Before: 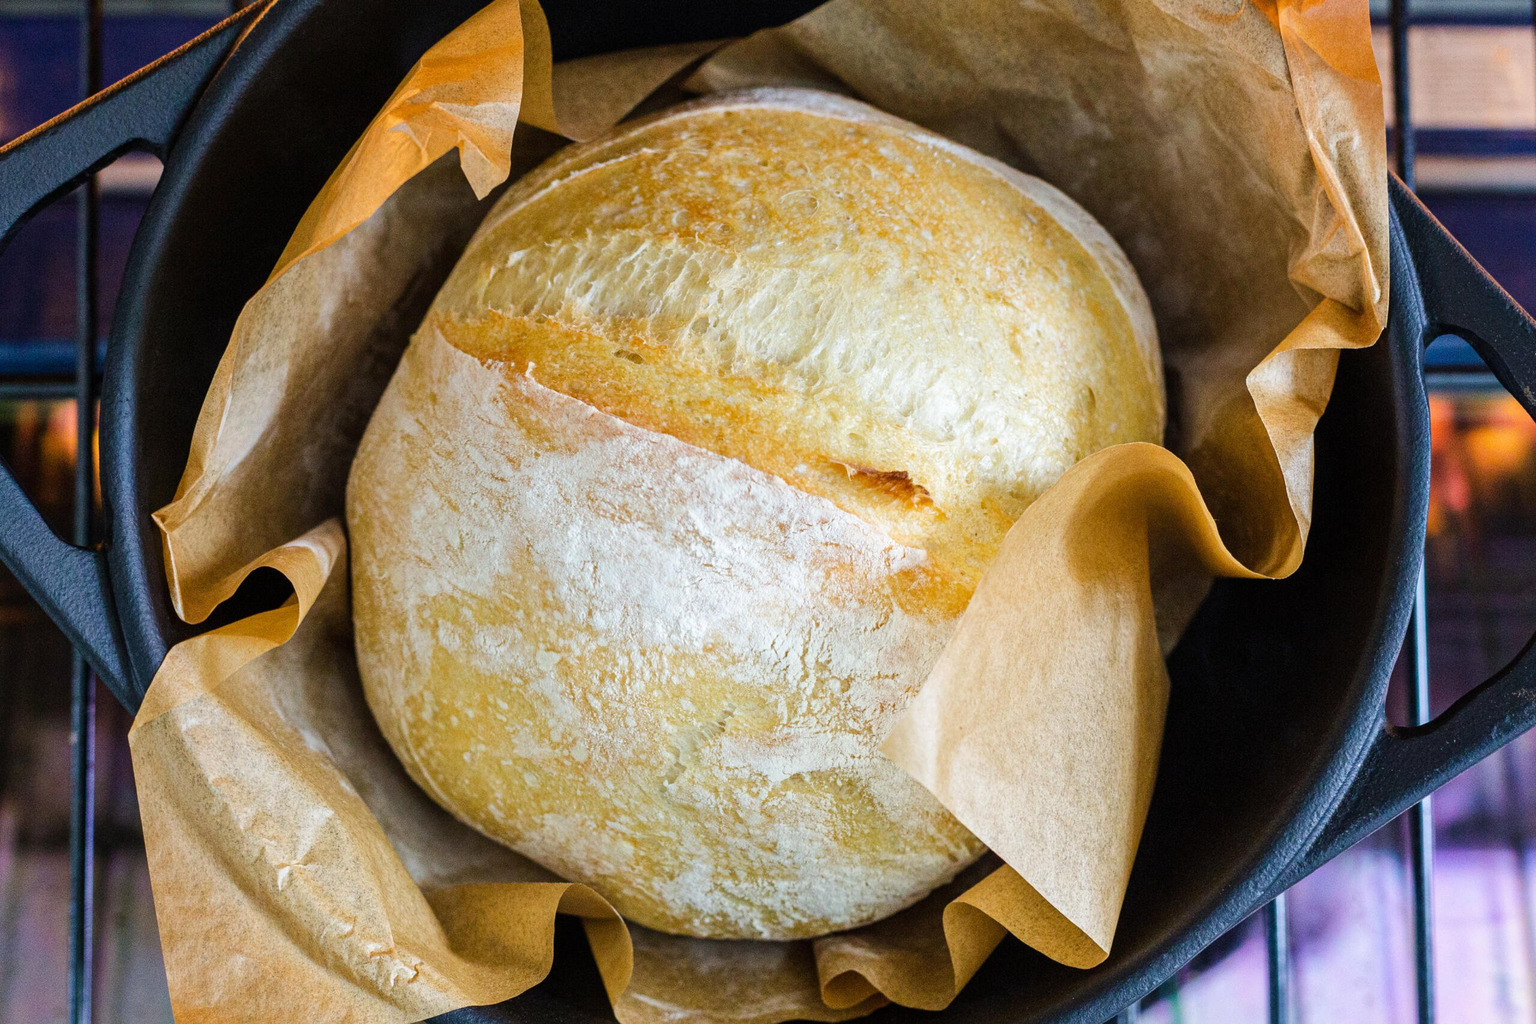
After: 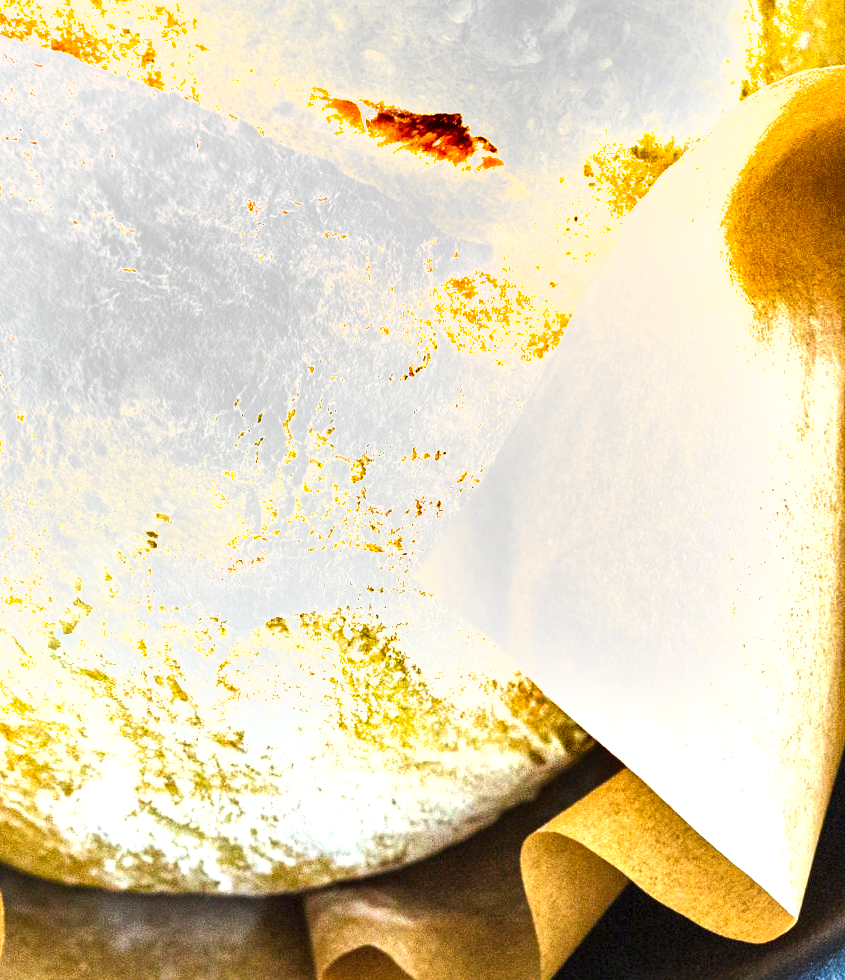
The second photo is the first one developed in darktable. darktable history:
tone equalizer: on, module defaults
exposure: black level correction 0, exposure 1.392 EV, compensate highlight preservation false
shadows and highlights: low approximation 0.01, soften with gaussian
crop: left 41.078%, top 39.418%, right 25.909%, bottom 3.116%
